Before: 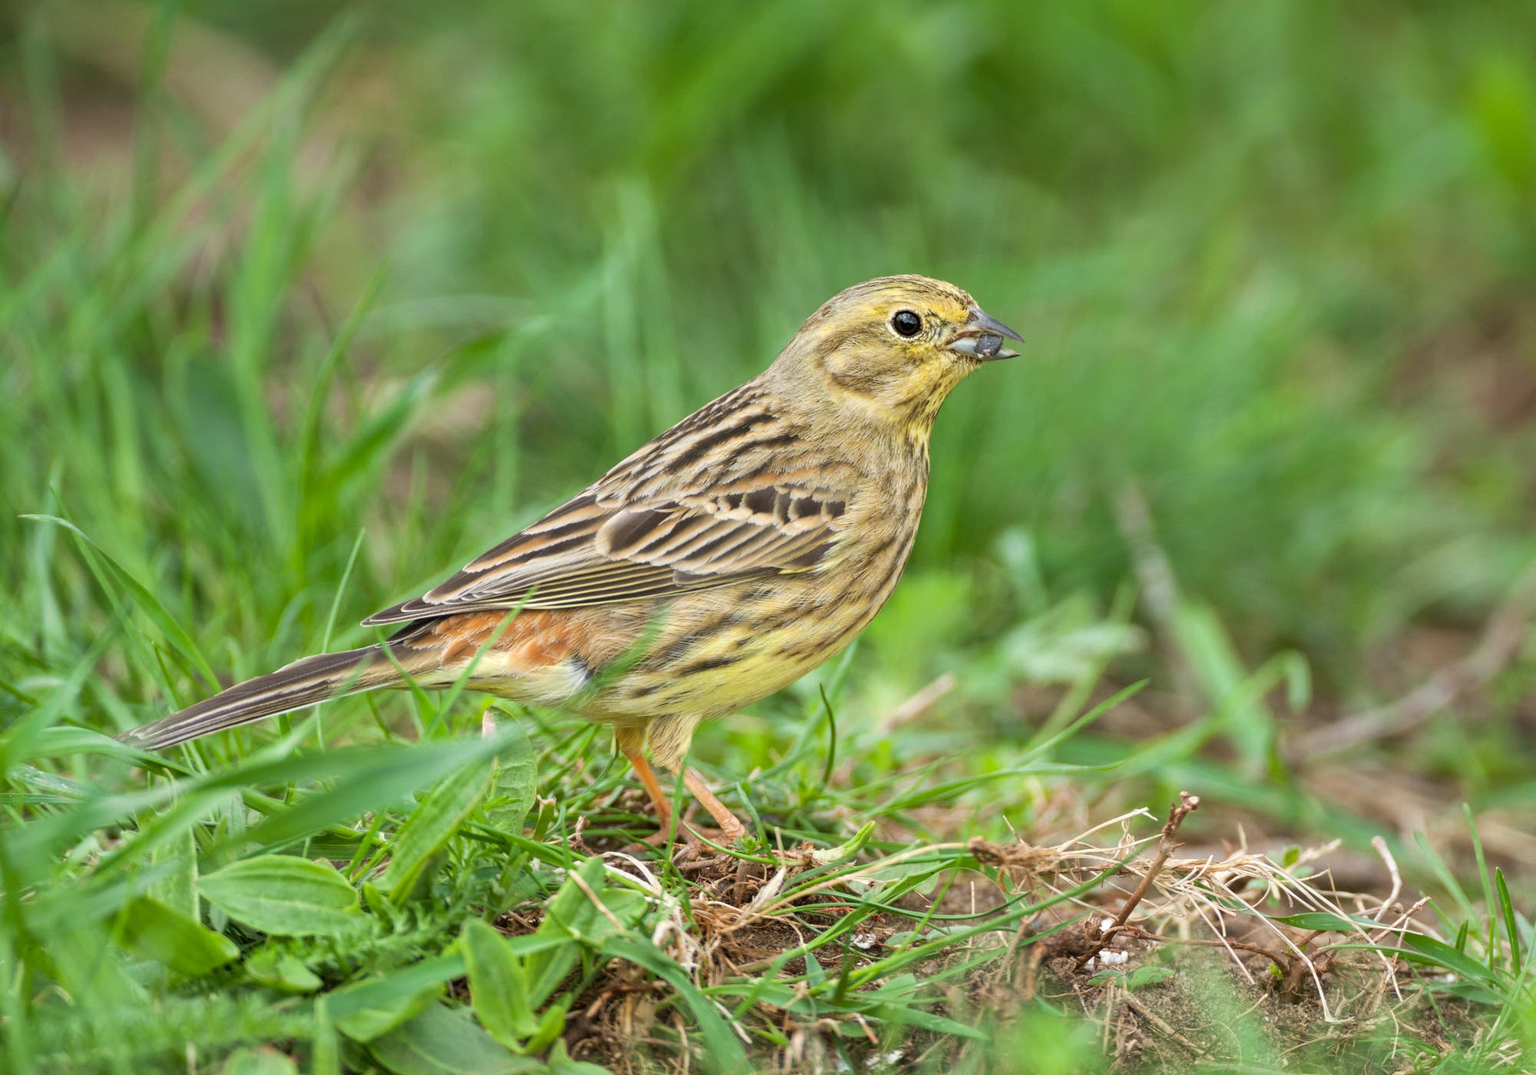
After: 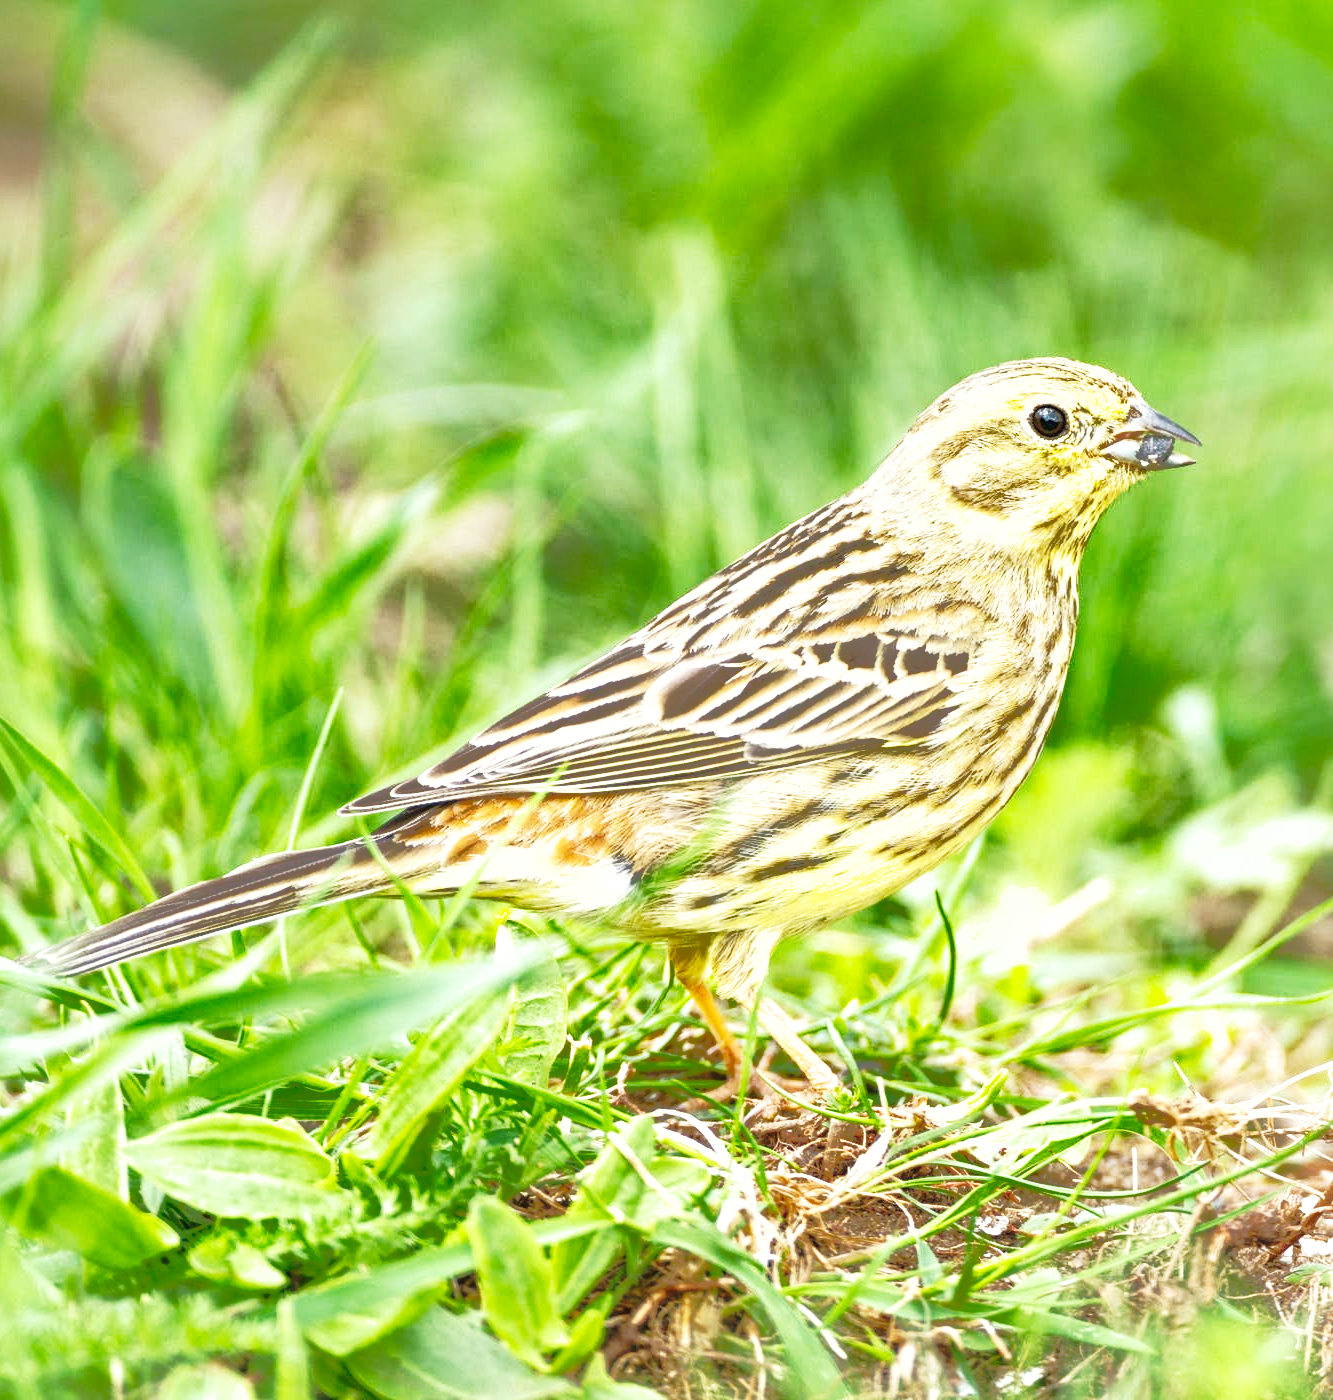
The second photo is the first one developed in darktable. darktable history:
exposure: black level correction 0, exposure 1 EV, compensate exposure bias true, compensate highlight preservation false
crop and rotate: left 6.617%, right 26.717%
base curve: curves: ch0 [(0, 0) (0.028, 0.03) (0.121, 0.232) (0.46, 0.748) (0.859, 0.968) (1, 1)], preserve colors none
shadows and highlights: highlights -60
